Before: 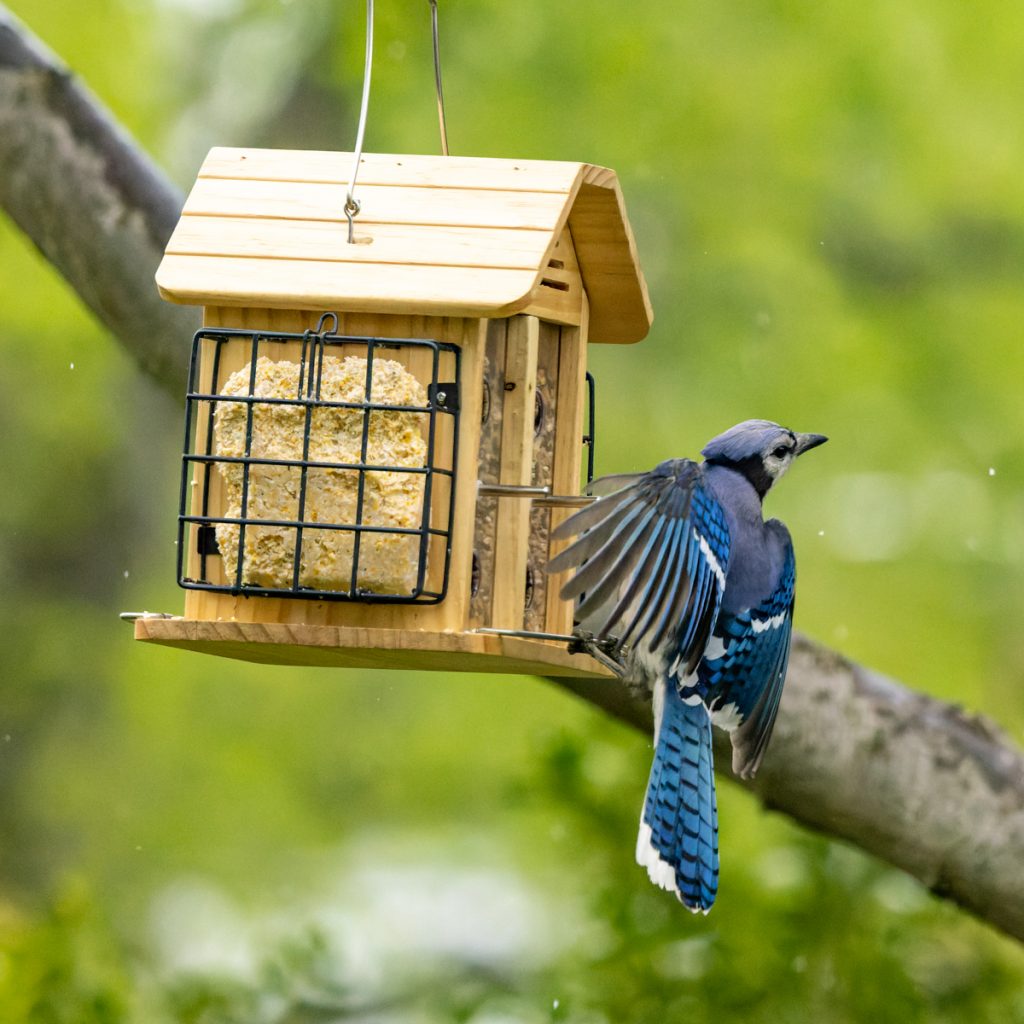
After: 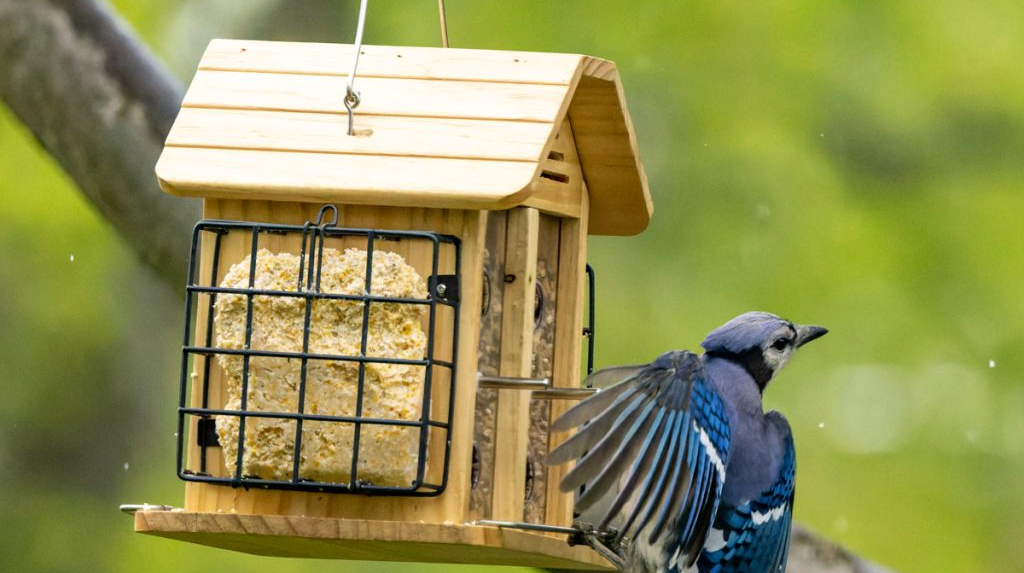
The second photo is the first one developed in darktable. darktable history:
crop and rotate: top 10.558%, bottom 33.427%
base curve: curves: ch0 [(0, 0) (0.303, 0.277) (1, 1)]
